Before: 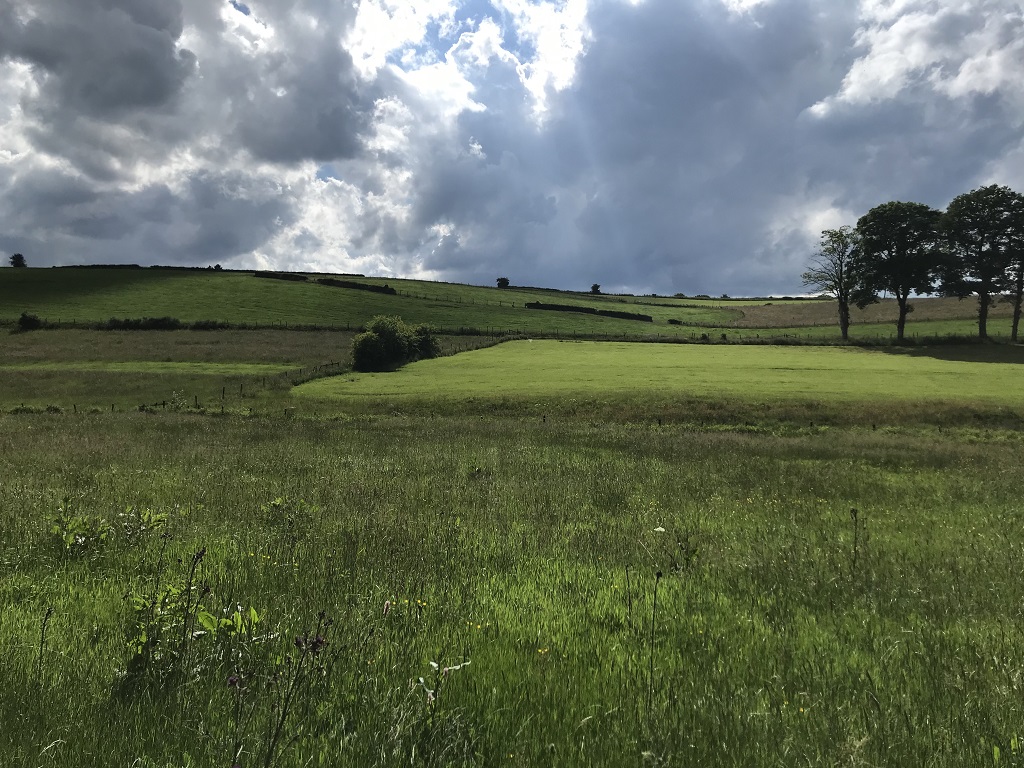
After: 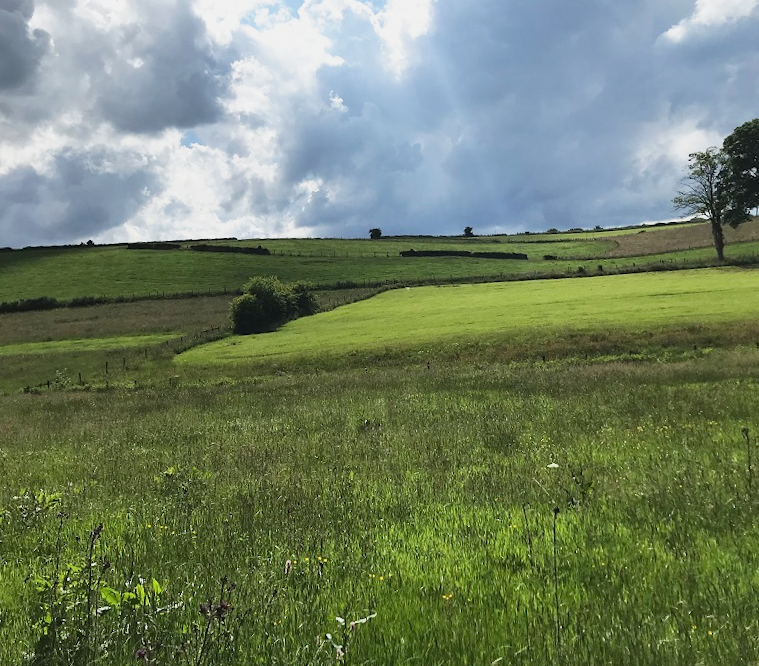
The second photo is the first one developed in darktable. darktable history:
crop: left 9.88%, right 12.664%
base curve: curves: ch0 [(0, 0) (0.088, 0.125) (0.176, 0.251) (0.354, 0.501) (0.613, 0.749) (1, 0.877)], preserve colors none
rotate and perspective: rotation -5°, crop left 0.05, crop right 0.952, crop top 0.11, crop bottom 0.89
